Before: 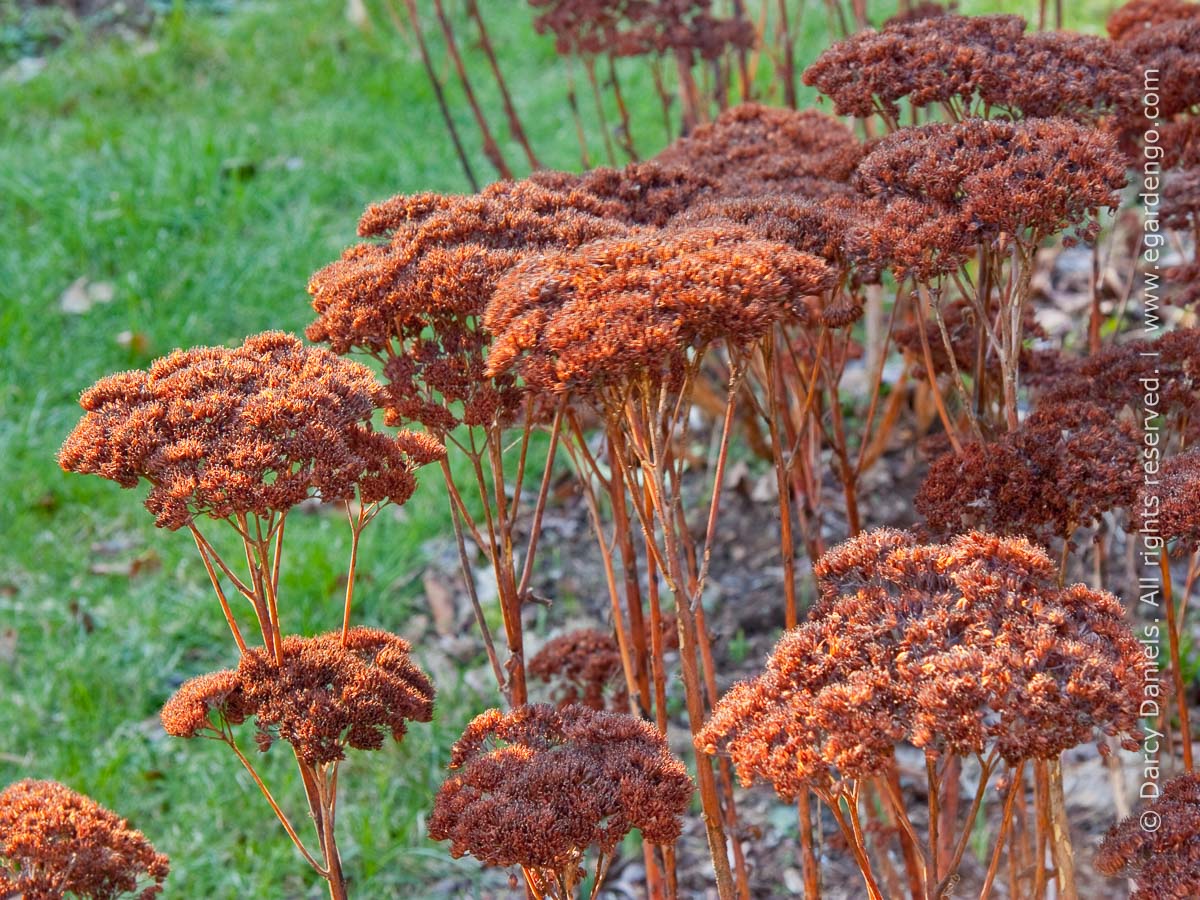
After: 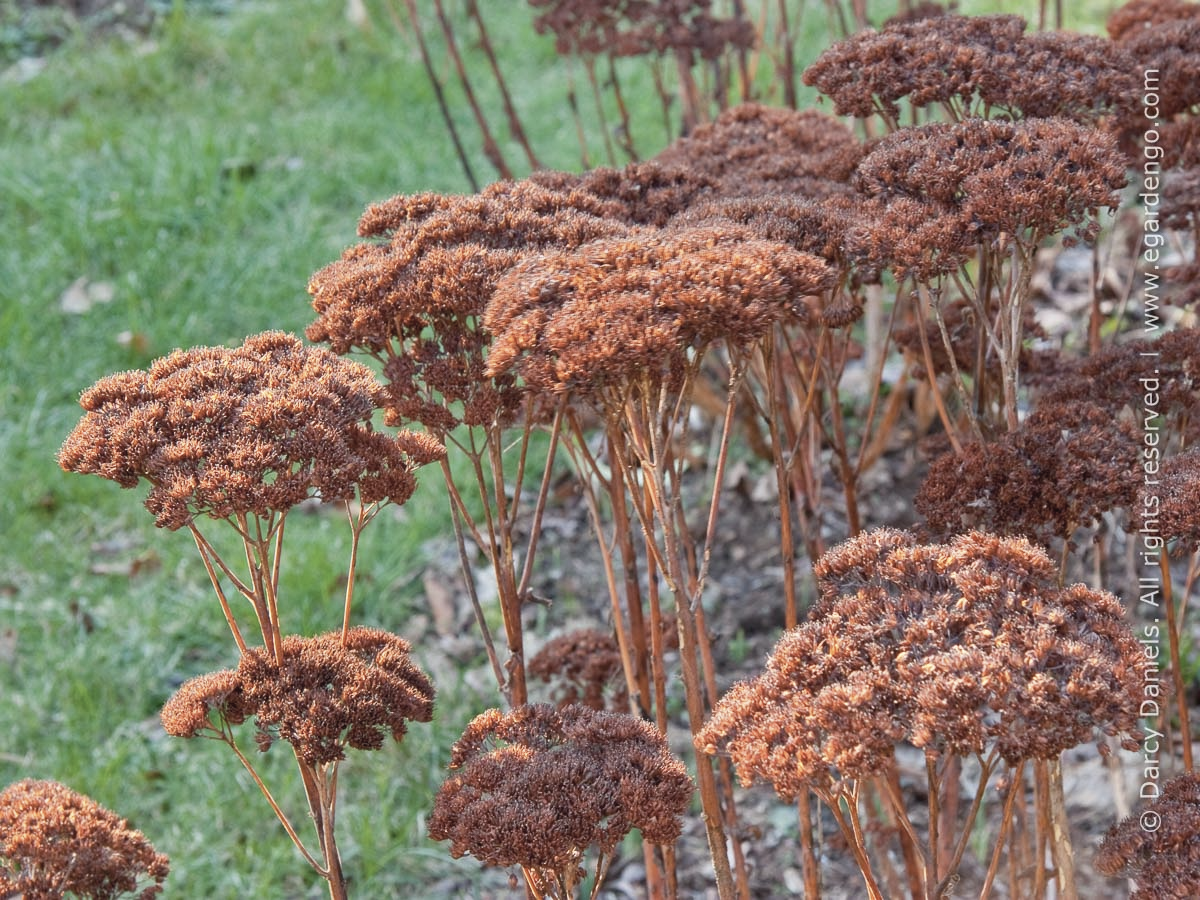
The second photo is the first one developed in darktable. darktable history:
exposure: exposure 0.151 EV, compensate highlight preservation false
contrast brightness saturation: contrast -0.058, saturation -0.405
